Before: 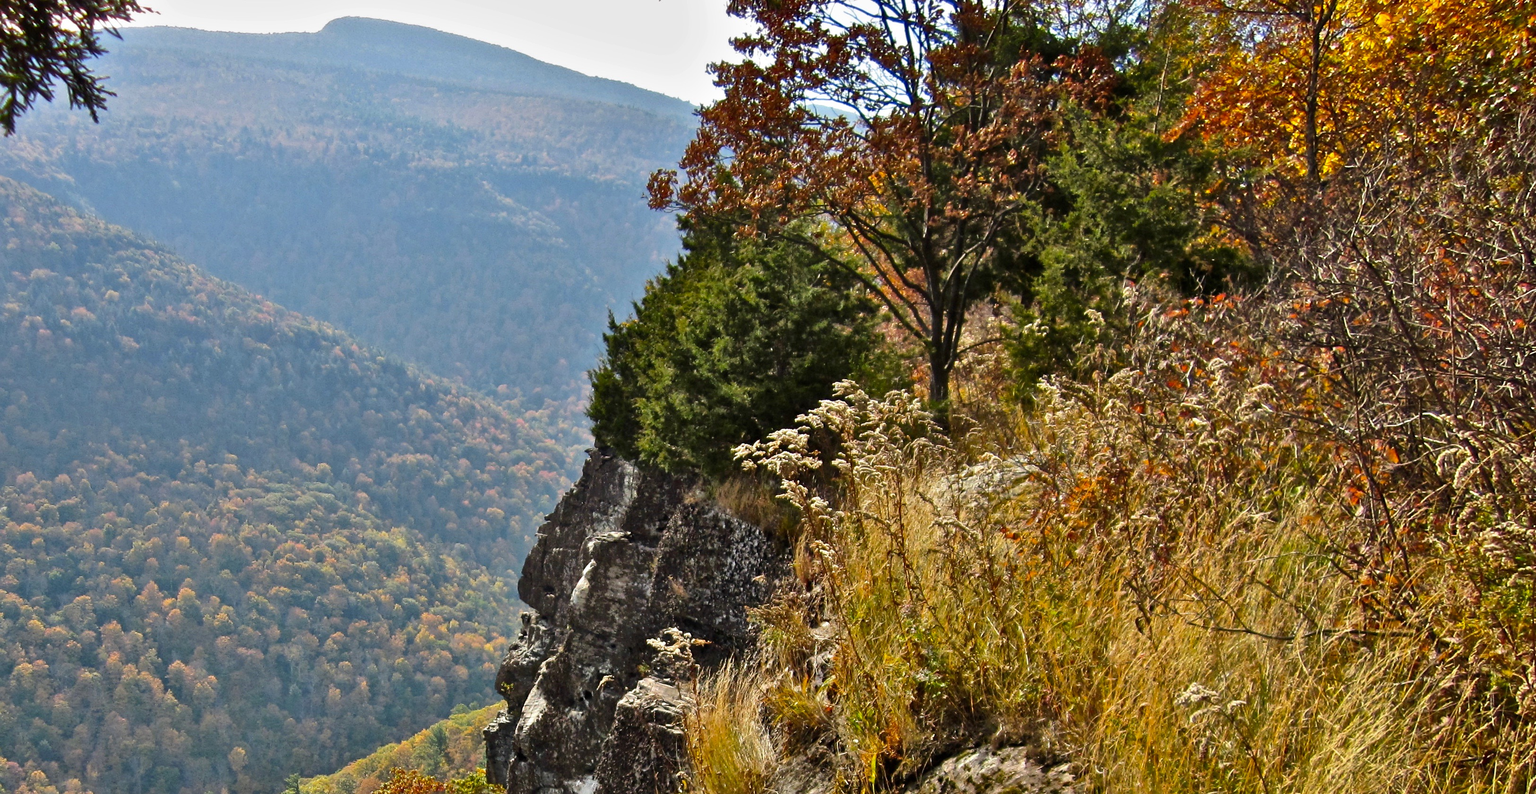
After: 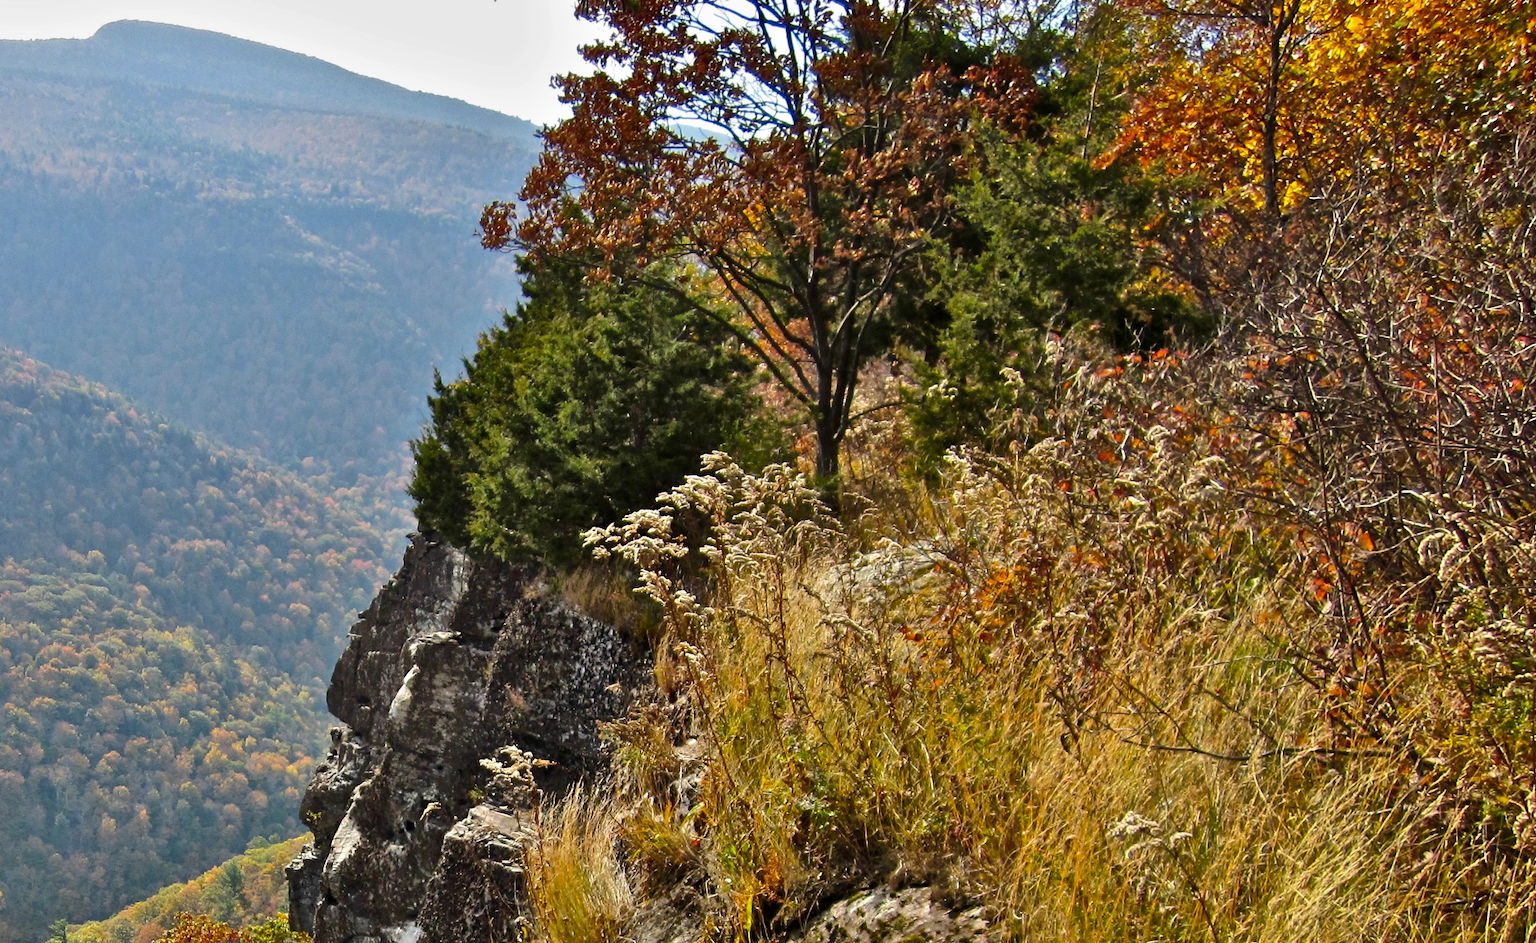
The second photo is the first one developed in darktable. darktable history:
crop: left 15.877%
